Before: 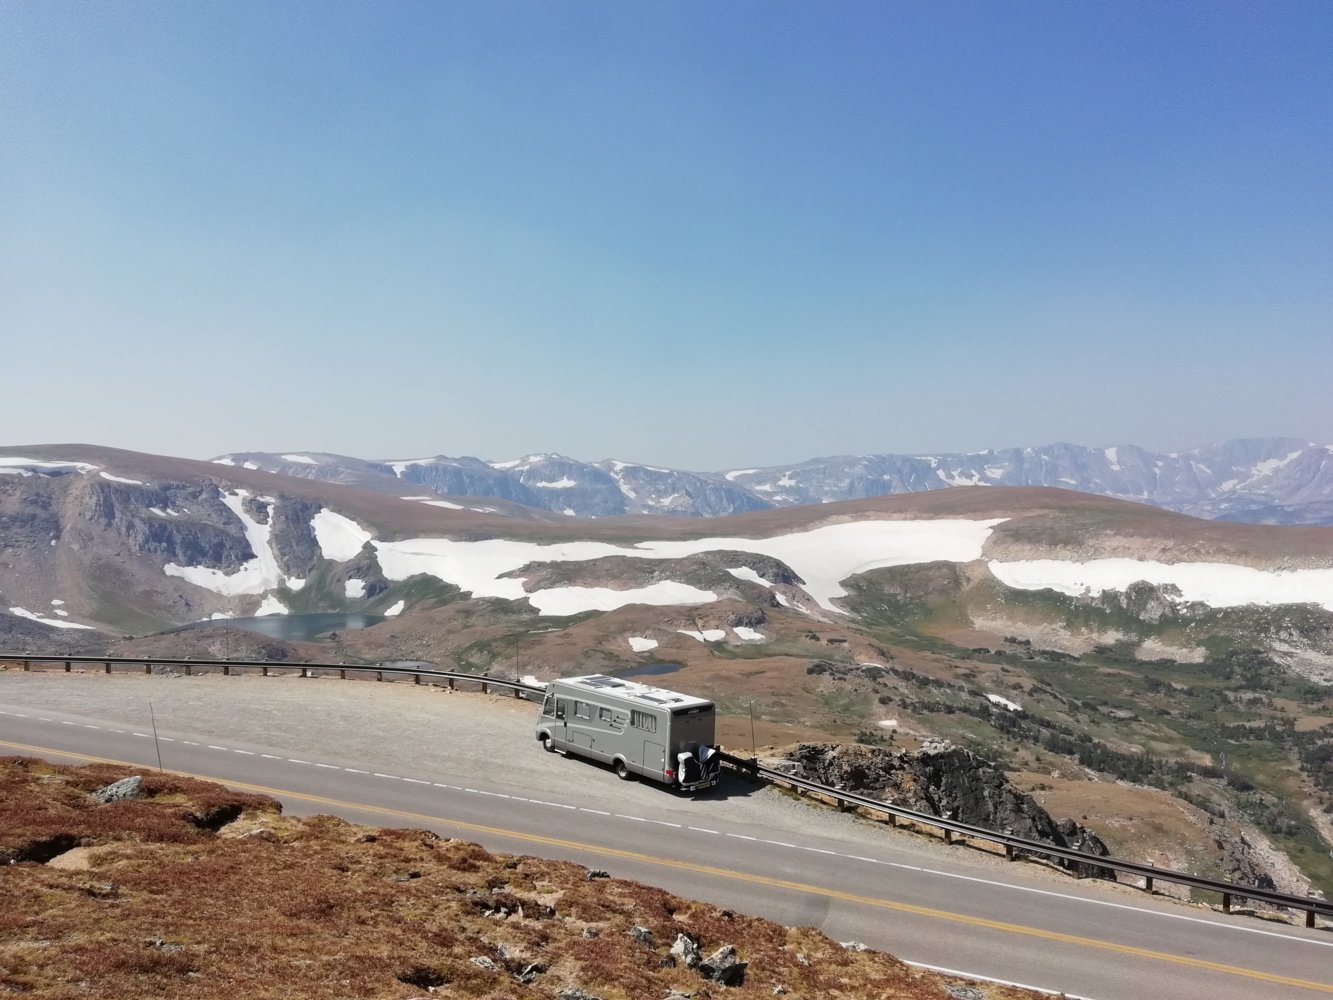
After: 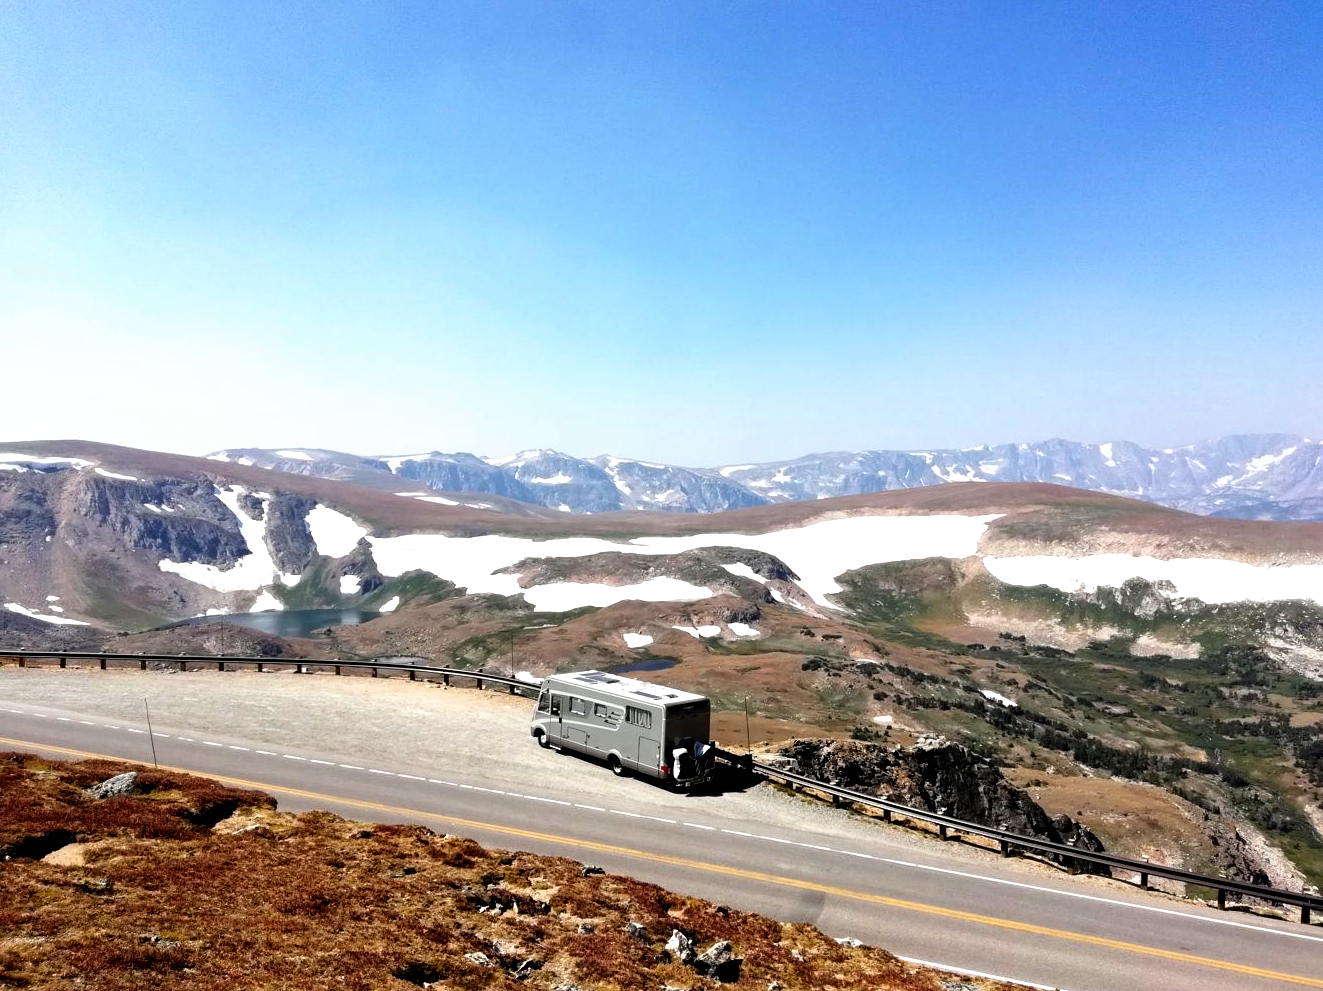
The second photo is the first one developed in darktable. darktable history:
filmic rgb: black relative exposure -8.2 EV, white relative exposure 2.2 EV, threshold 3 EV, hardness 7.11, latitude 85.74%, contrast 1.696, highlights saturation mix -4%, shadows ↔ highlights balance -2.69%, preserve chrominance no, color science v5 (2021), contrast in shadows safe, contrast in highlights safe, enable highlight reconstruction true
crop: left 0.434%, top 0.485%, right 0.244%, bottom 0.386%
